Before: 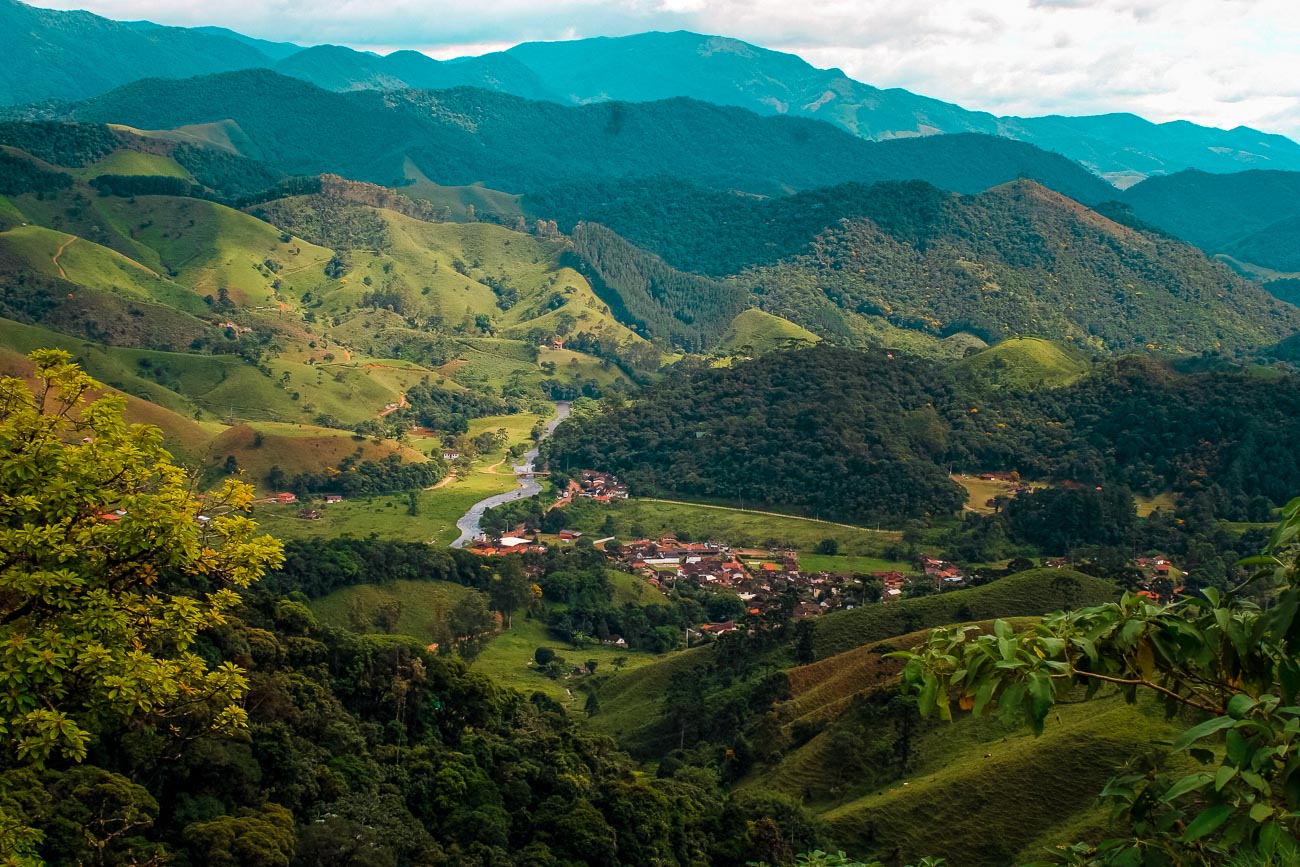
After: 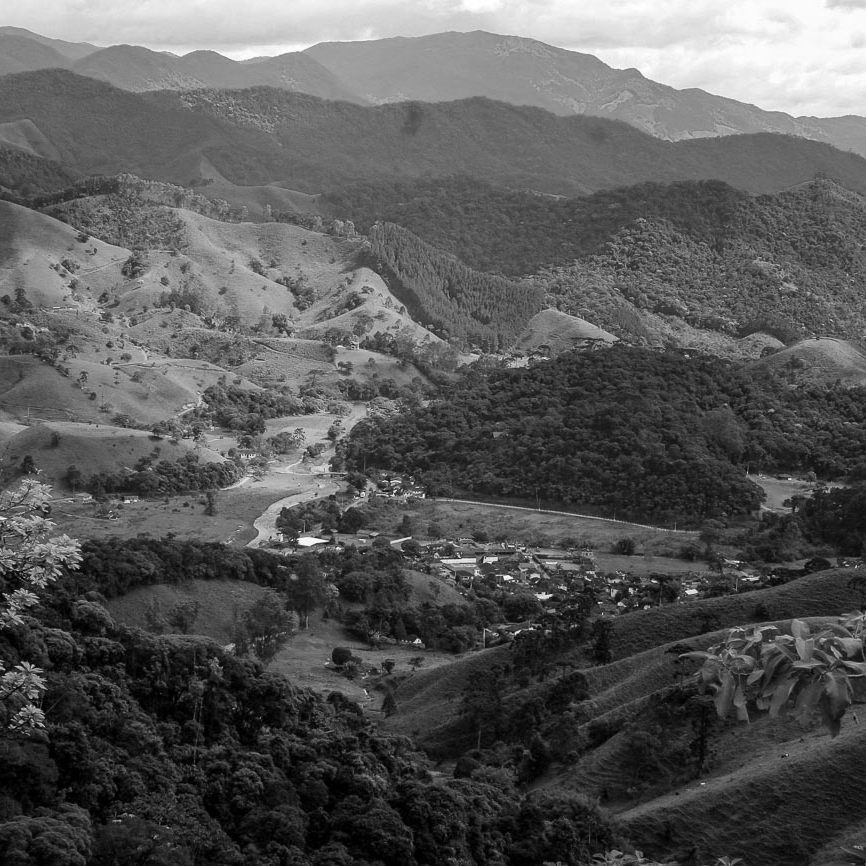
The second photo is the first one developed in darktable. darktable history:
monochrome: on, module defaults
crop and rotate: left 15.754%, right 17.579%
